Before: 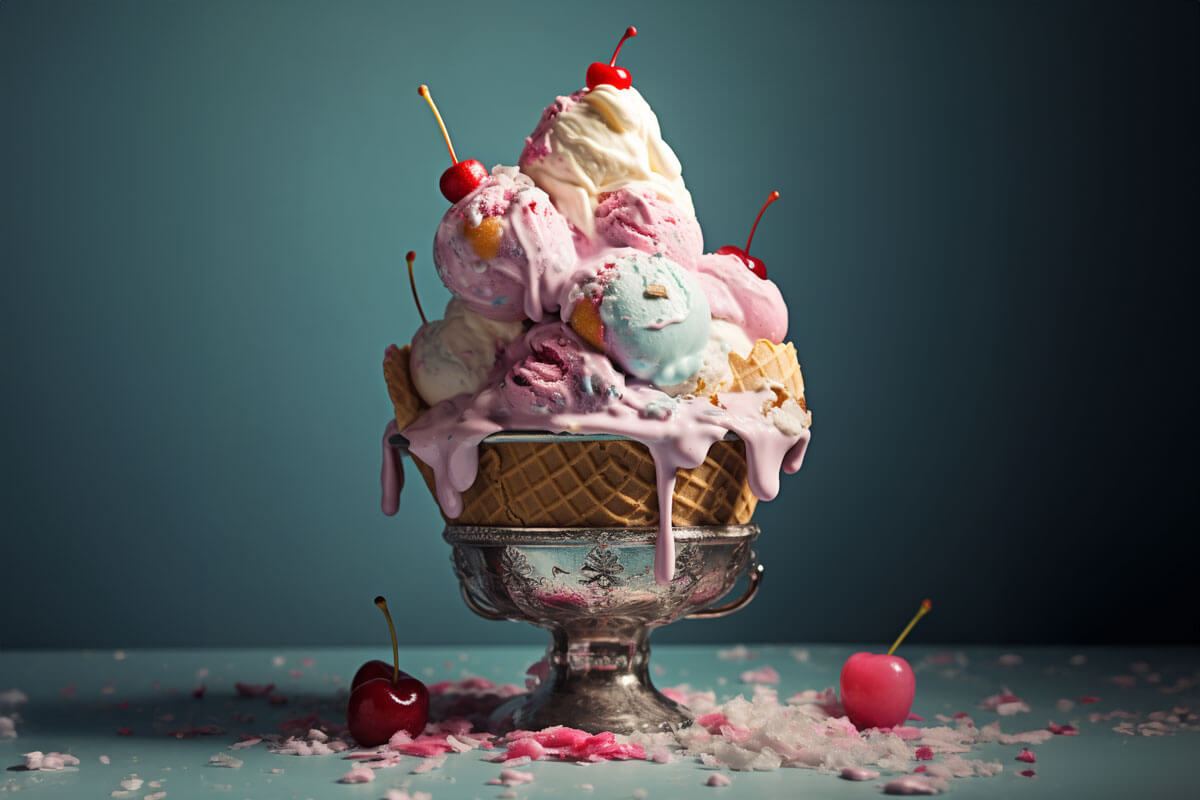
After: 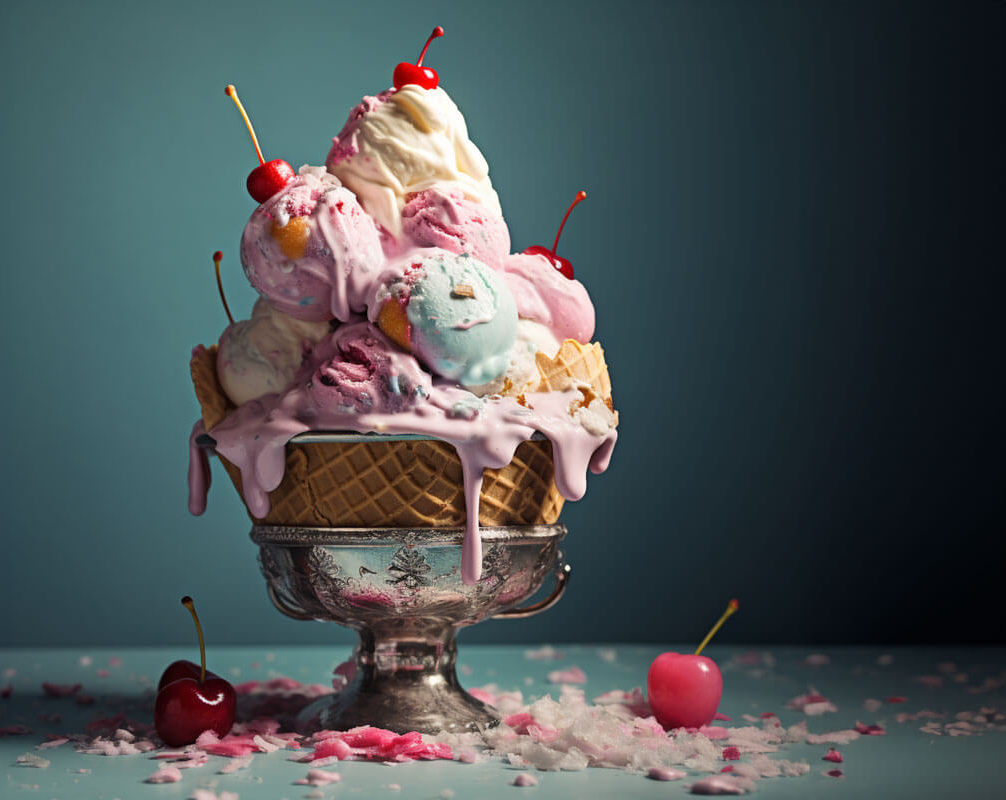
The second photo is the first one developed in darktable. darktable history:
crop: left 16.144%
